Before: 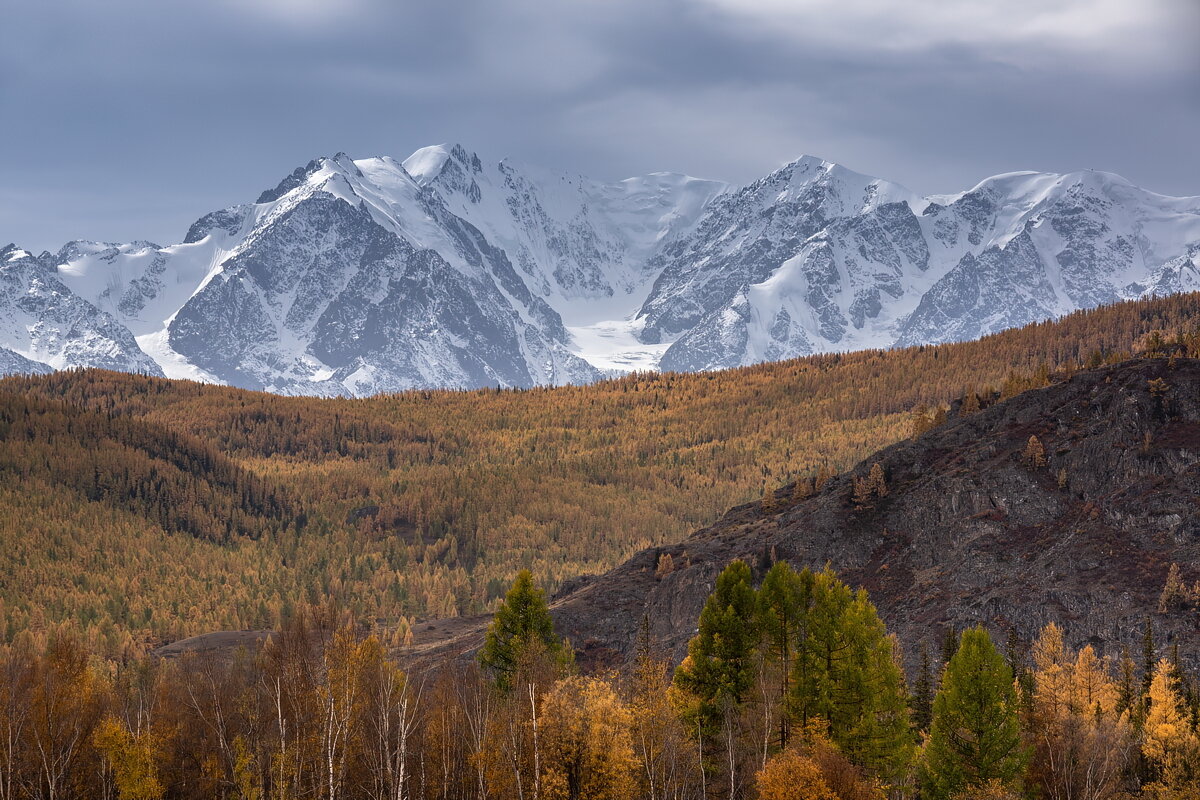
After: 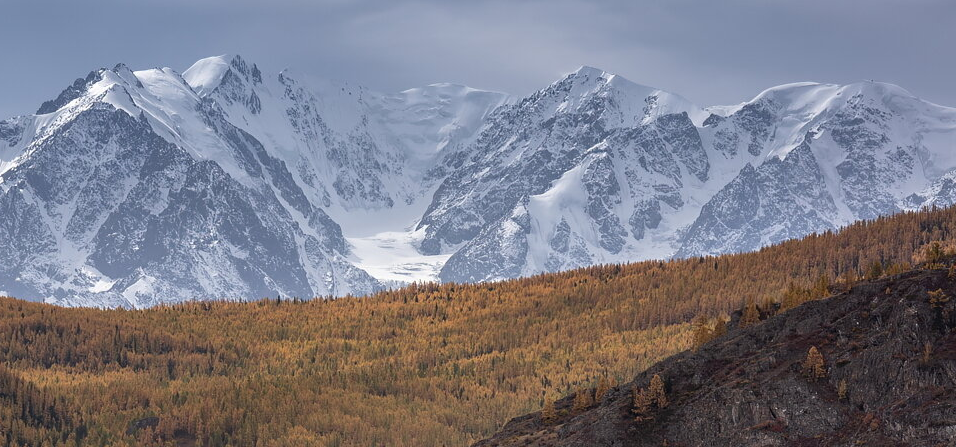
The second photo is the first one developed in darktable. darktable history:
crop: left 18.384%, top 11.128%, right 1.902%, bottom 32.883%
